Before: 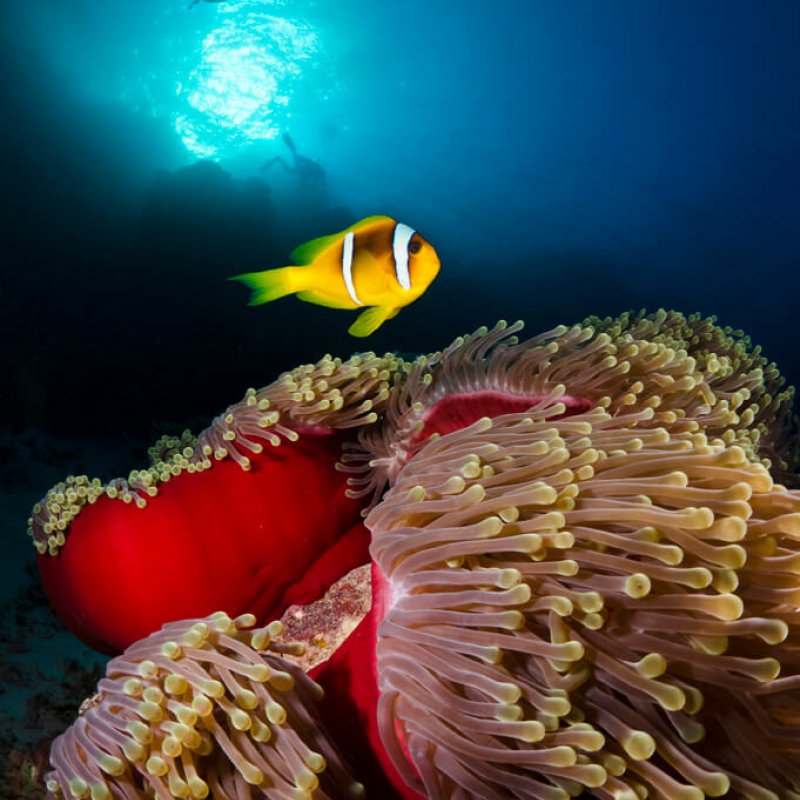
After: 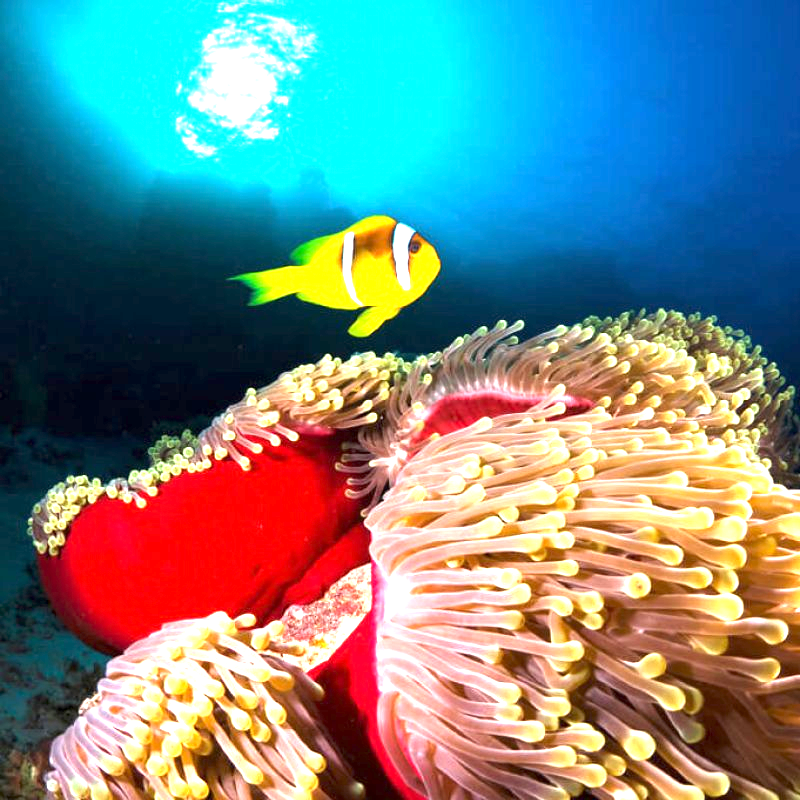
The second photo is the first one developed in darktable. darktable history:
exposure: exposure 2.207 EV, compensate highlight preservation false
white balance: emerald 1
